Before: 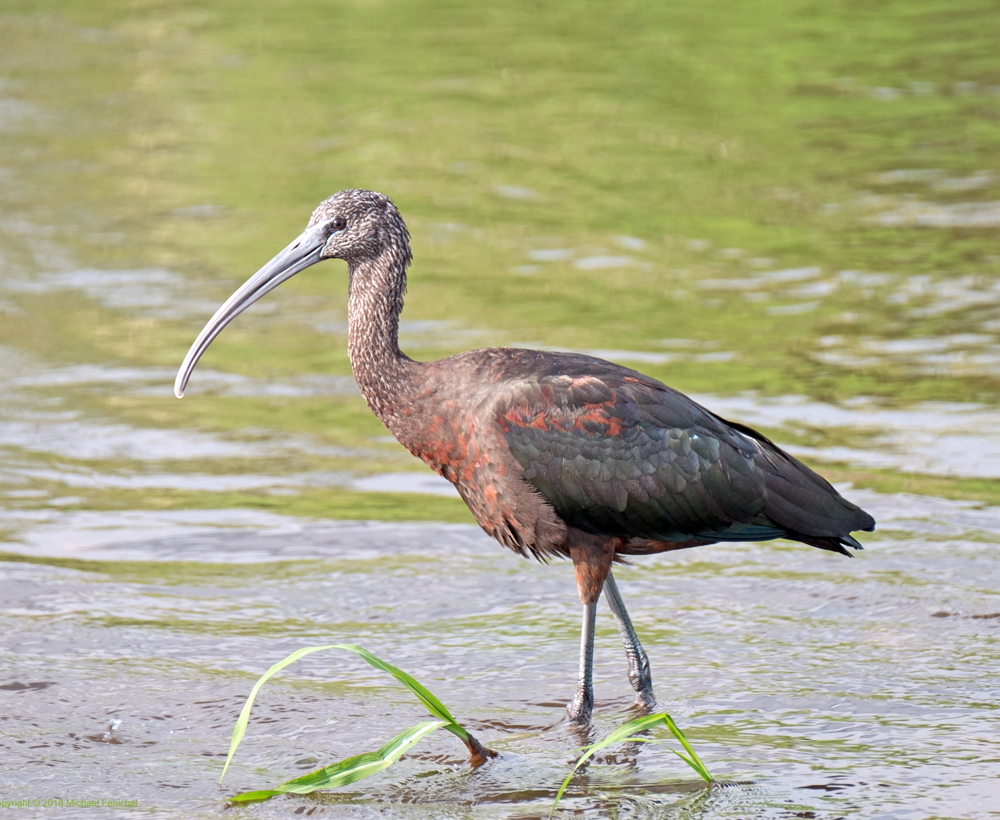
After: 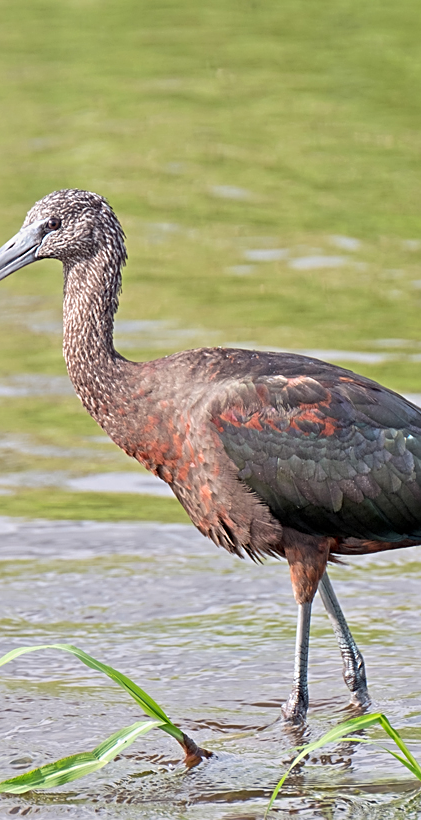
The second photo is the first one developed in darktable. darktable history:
sharpen: on, module defaults
tone equalizer: -8 EV -0.002 EV, -7 EV 0.005 EV, -6 EV -0.009 EV, -5 EV 0.011 EV, -4 EV -0.012 EV, -3 EV 0.007 EV, -2 EV -0.062 EV, -1 EV -0.293 EV, +0 EV -0.582 EV, smoothing diameter 2%, edges refinement/feathering 20, mask exposure compensation -1.57 EV, filter diffusion 5
crop: left 28.583%, right 29.231%
